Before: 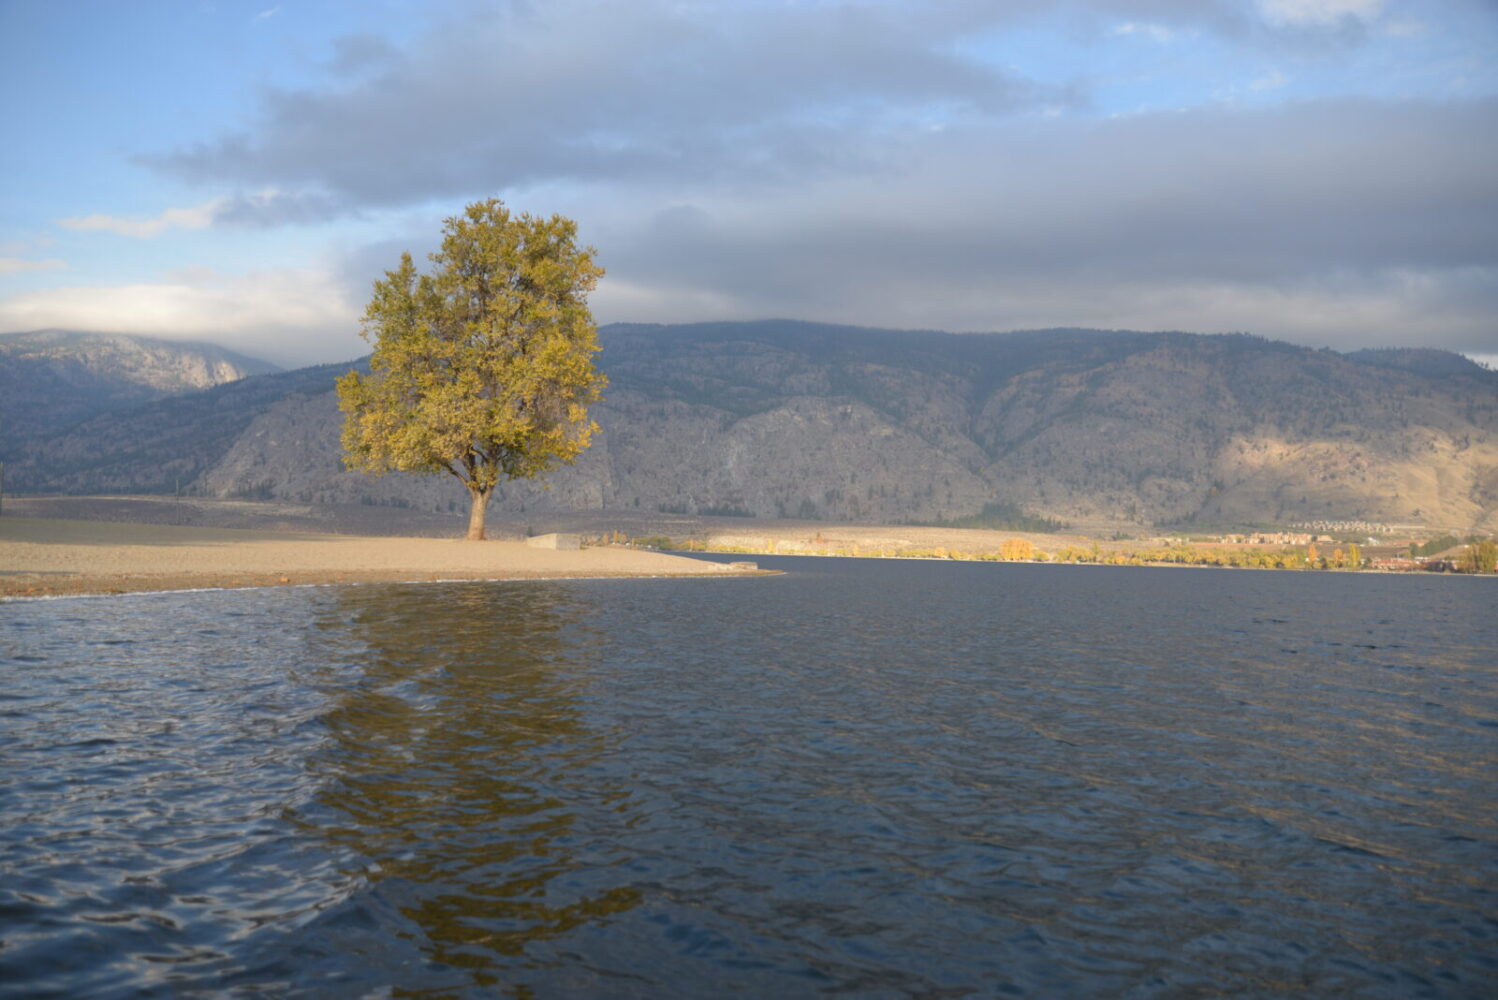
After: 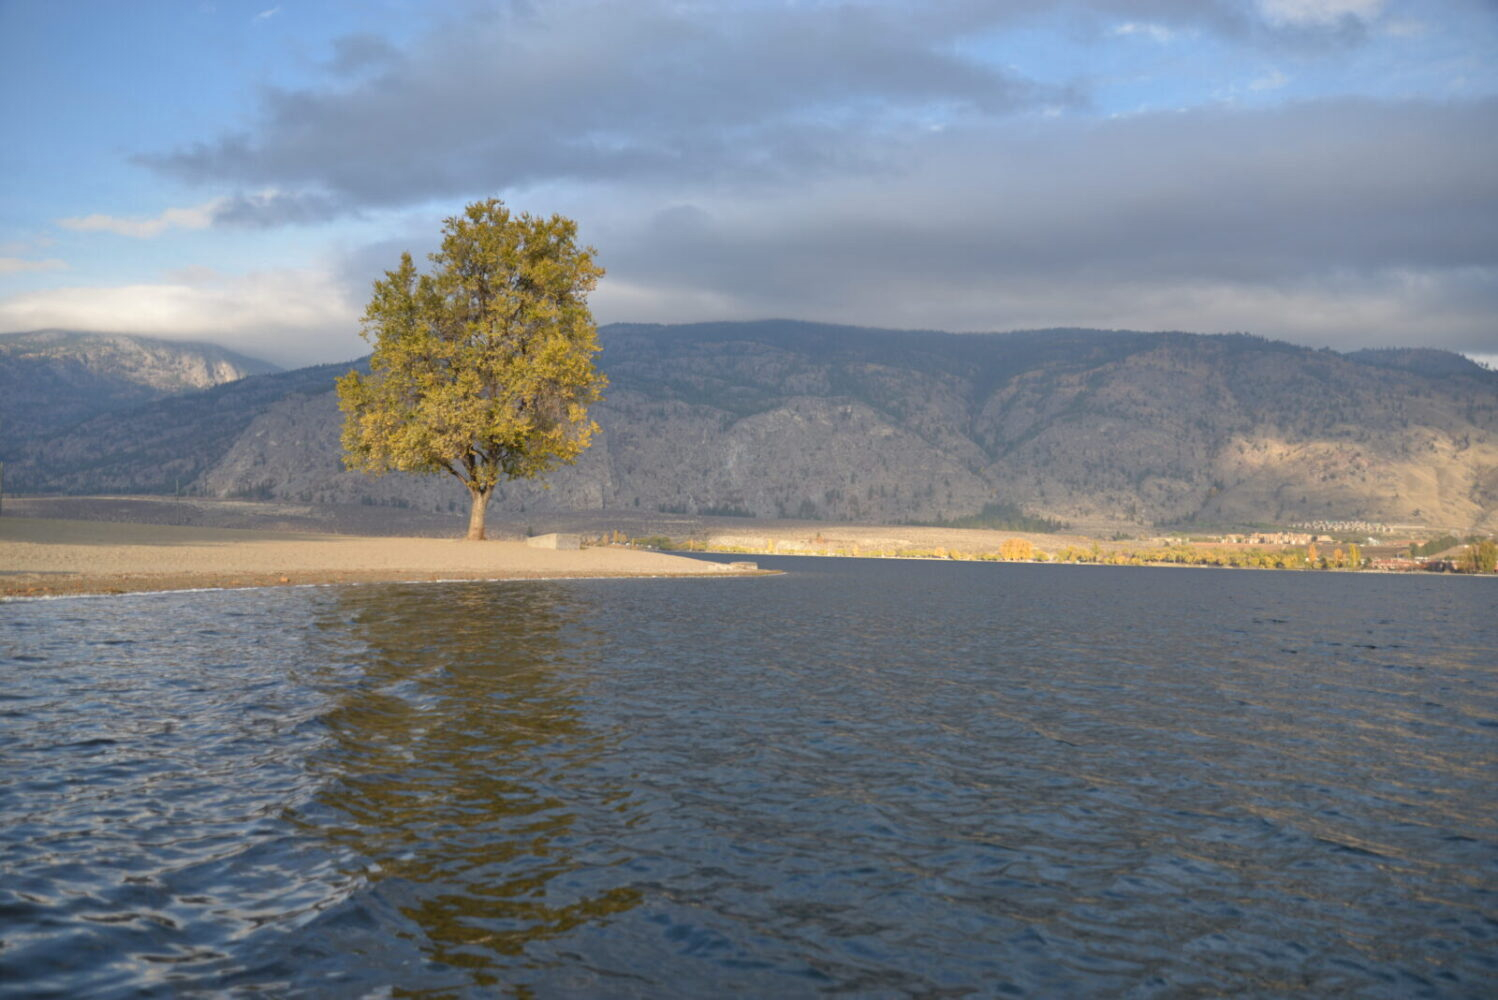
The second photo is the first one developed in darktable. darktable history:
contrast equalizer: octaves 7, y [[0.5, 0.501, 0.525, 0.597, 0.58, 0.514], [0.5 ×6], [0.5 ×6], [0 ×6], [0 ×6]], mix 0.308
shadows and highlights: soften with gaussian
